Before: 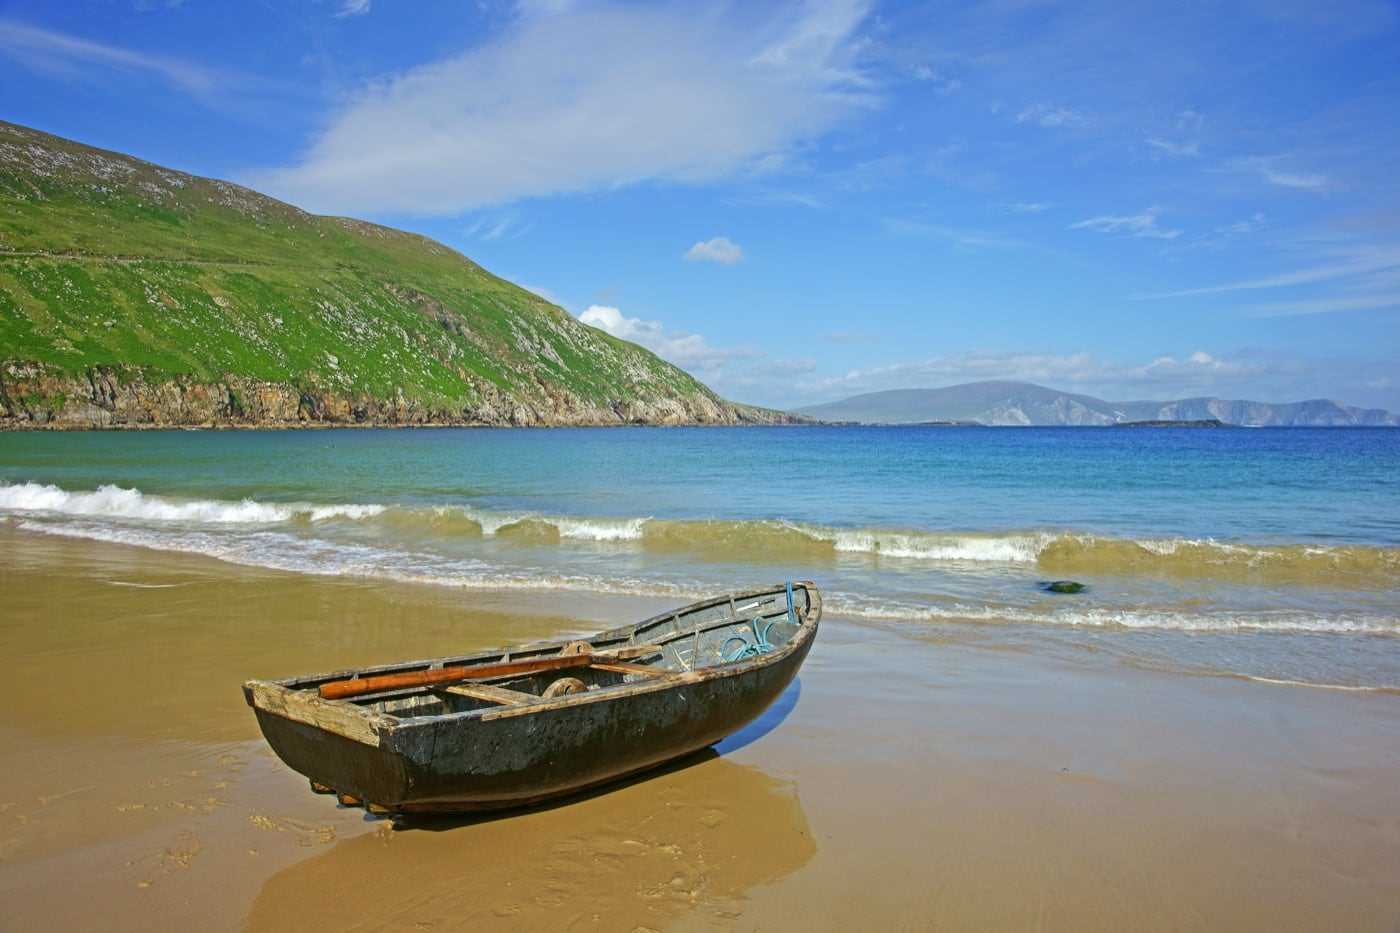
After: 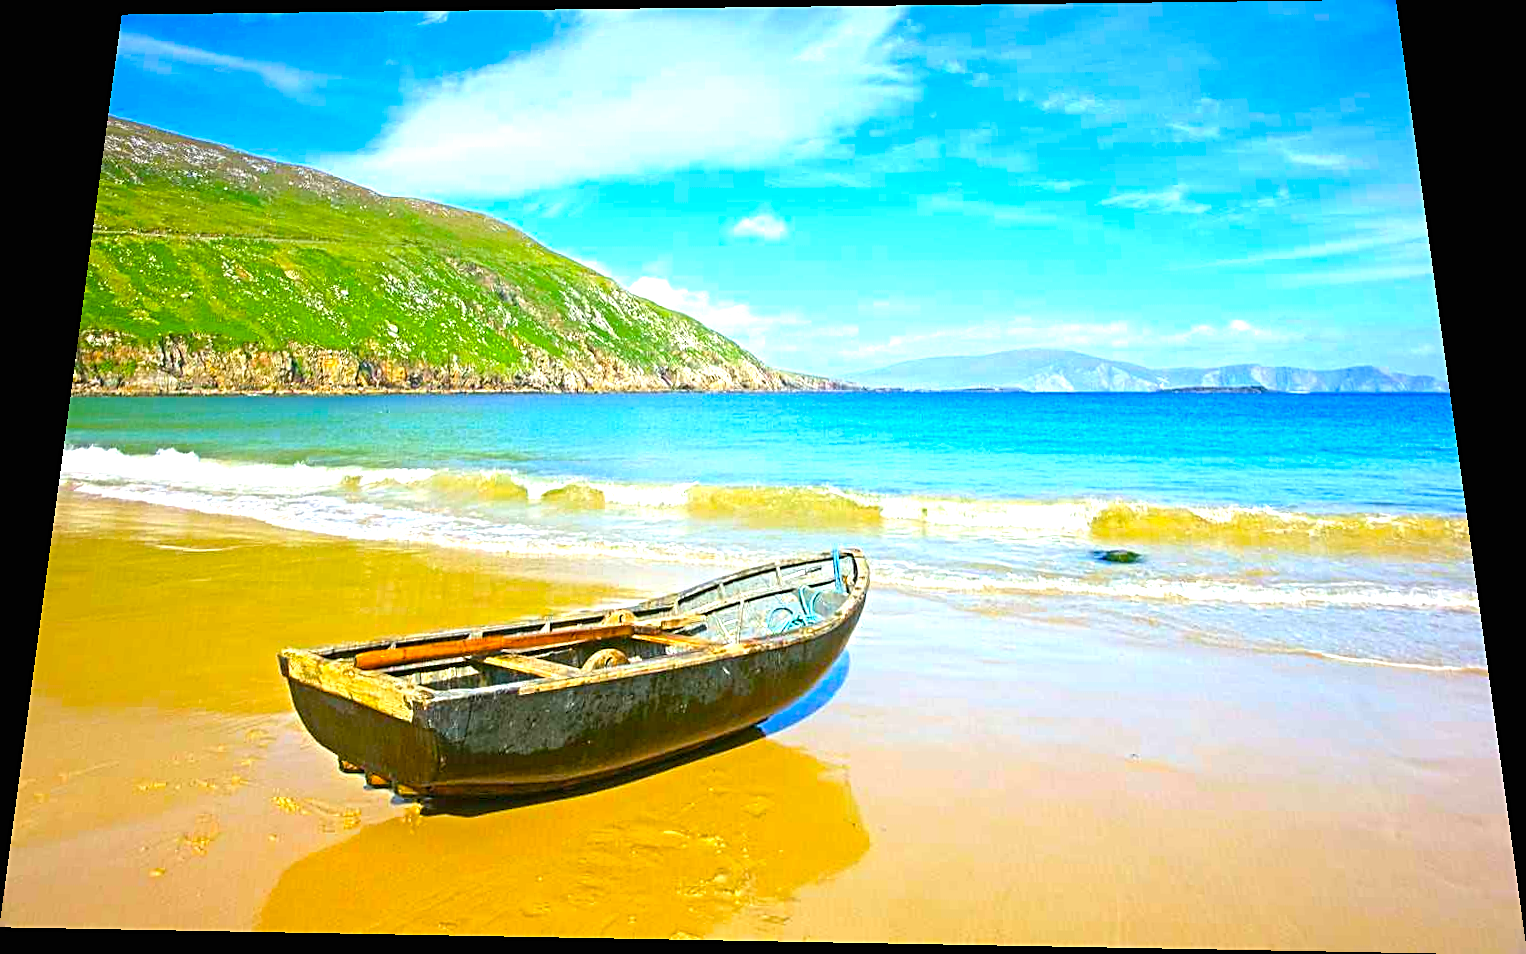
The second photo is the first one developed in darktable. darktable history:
rotate and perspective: rotation 0.128°, lens shift (vertical) -0.181, lens shift (horizontal) -0.044, shear 0.001, automatic cropping off
exposure: black level correction 0, exposure 1.388 EV, compensate exposure bias true, compensate highlight preservation false
color balance rgb: linear chroma grading › global chroma 15%, perceptual saturation grading › global saturation 30%
sharpen: on, module defaults
